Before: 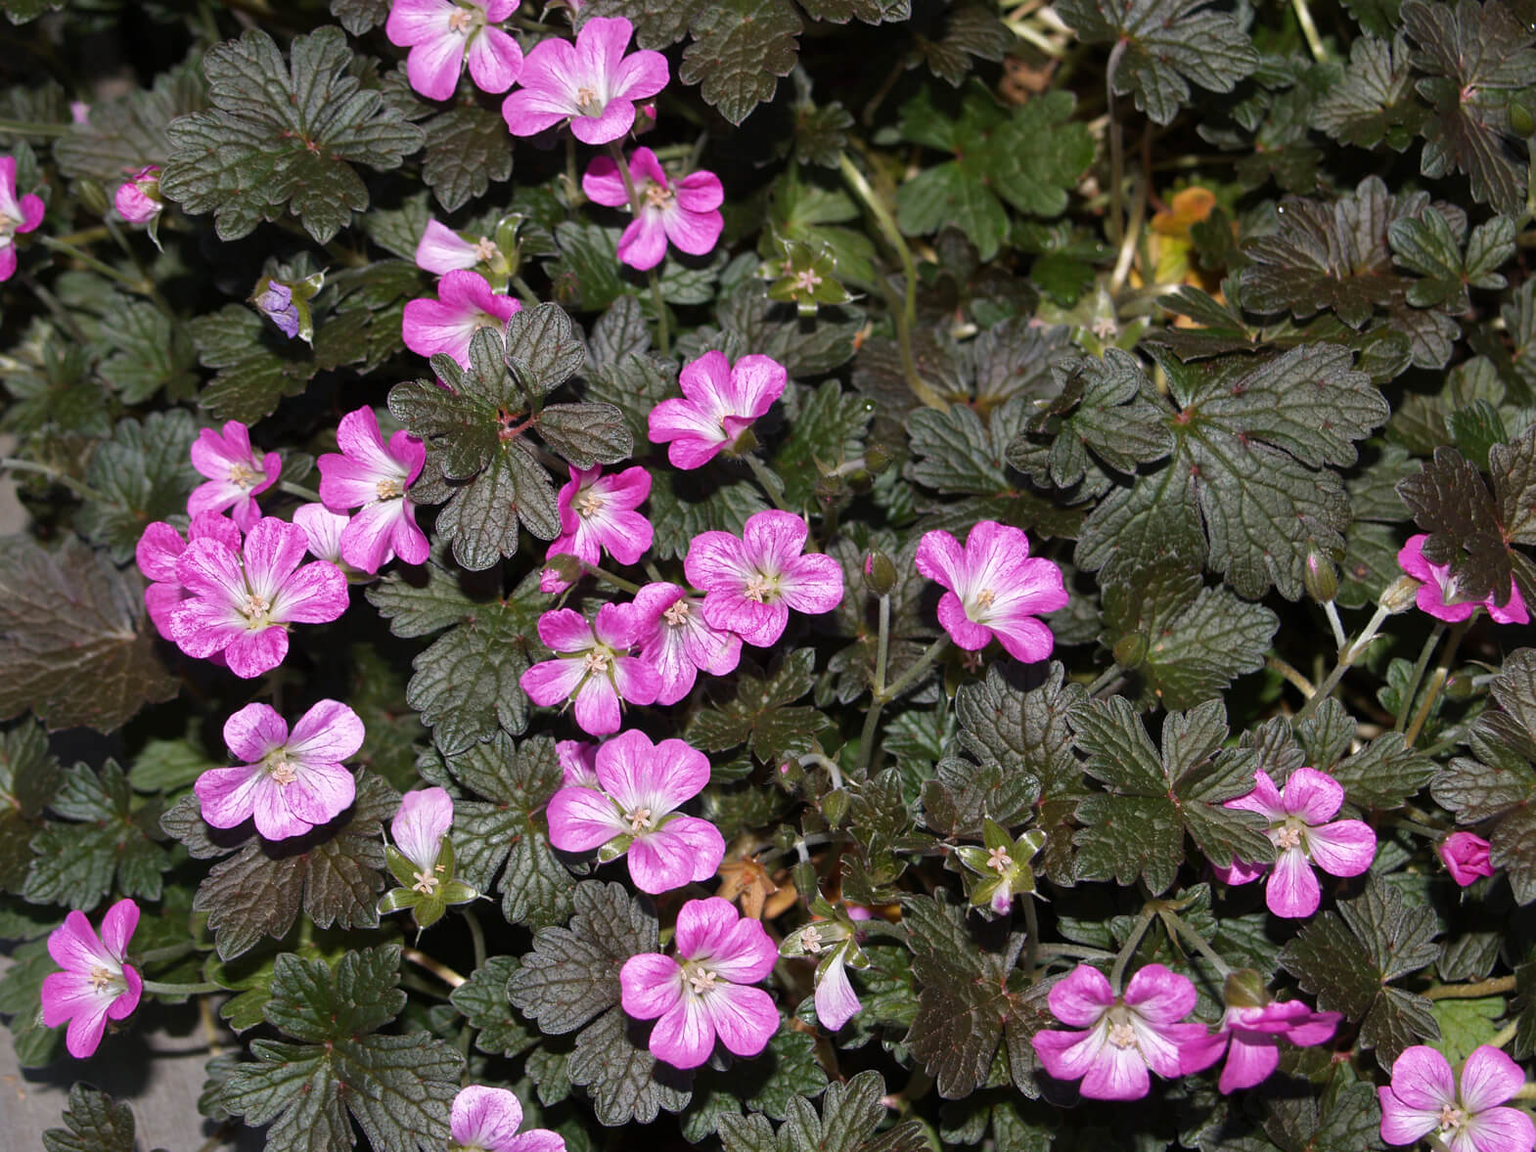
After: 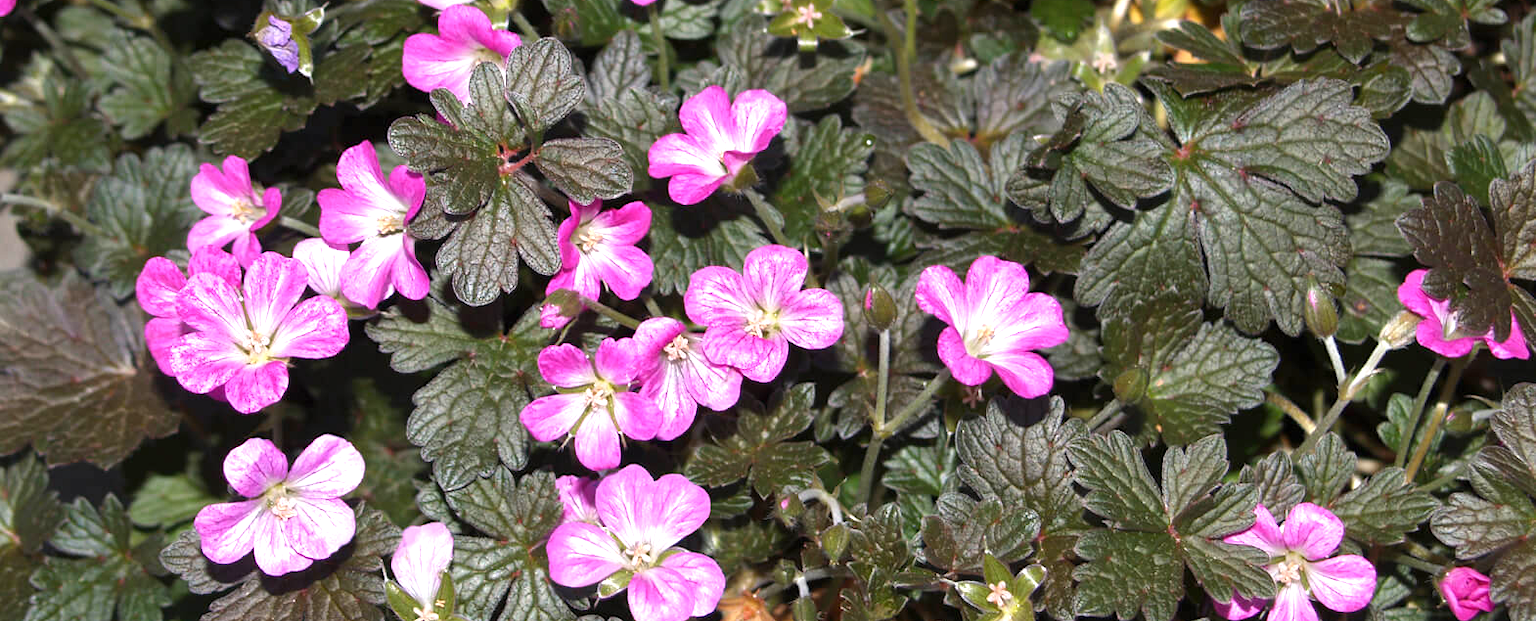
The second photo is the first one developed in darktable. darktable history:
crop and rotate: top 23.069%, bottom 22.948%
exposure: exposure 0.778 EV, compensate highlight preservation false
